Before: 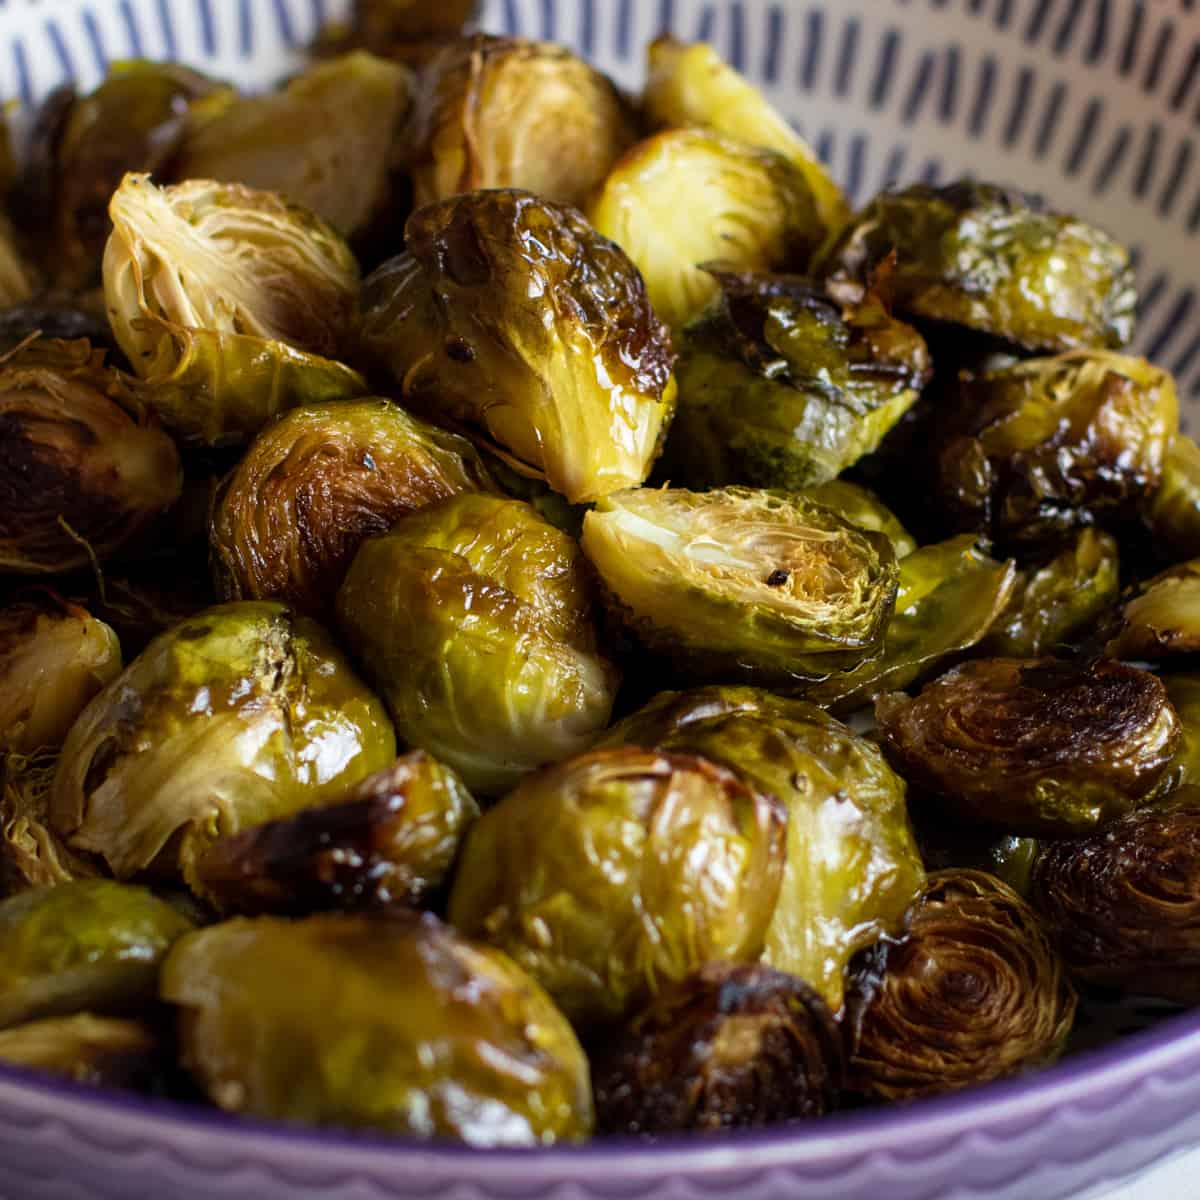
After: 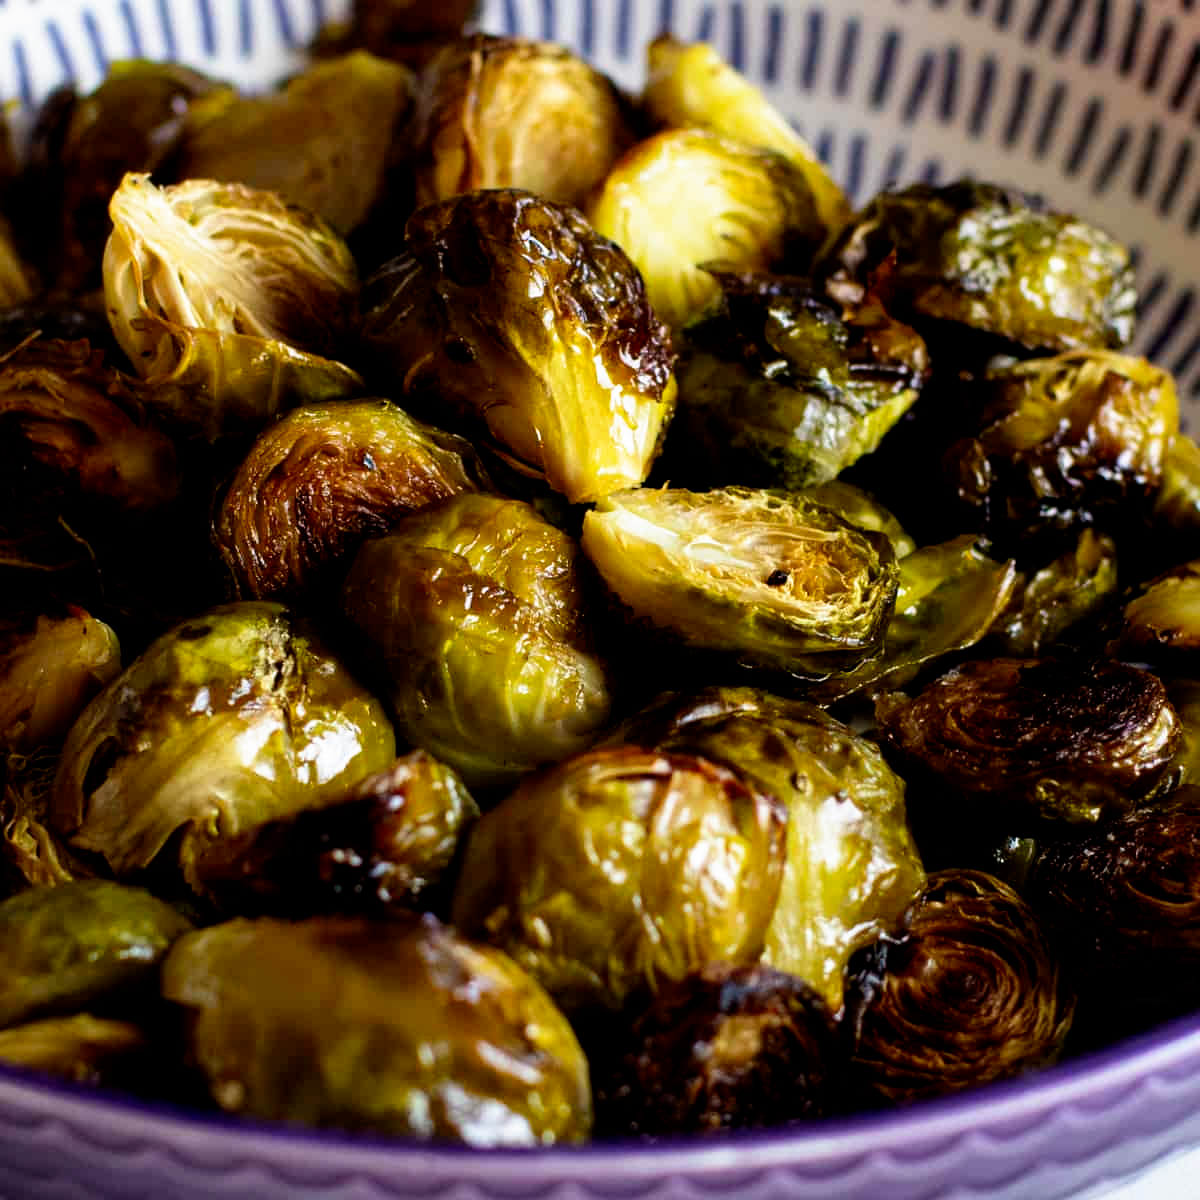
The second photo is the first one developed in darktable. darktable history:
filmic rgb: black relative exposure -8.7 EV, white relative exposure 2.7 EV, threshold 3 EV, target black luminance 0%, hardness 6.25, latitude 76.53%, contrast 1.326, shadows ↔ highlights balance -0.349%, preserve chrominance no, color science v4 (2020), enable highlight reconstruction true
